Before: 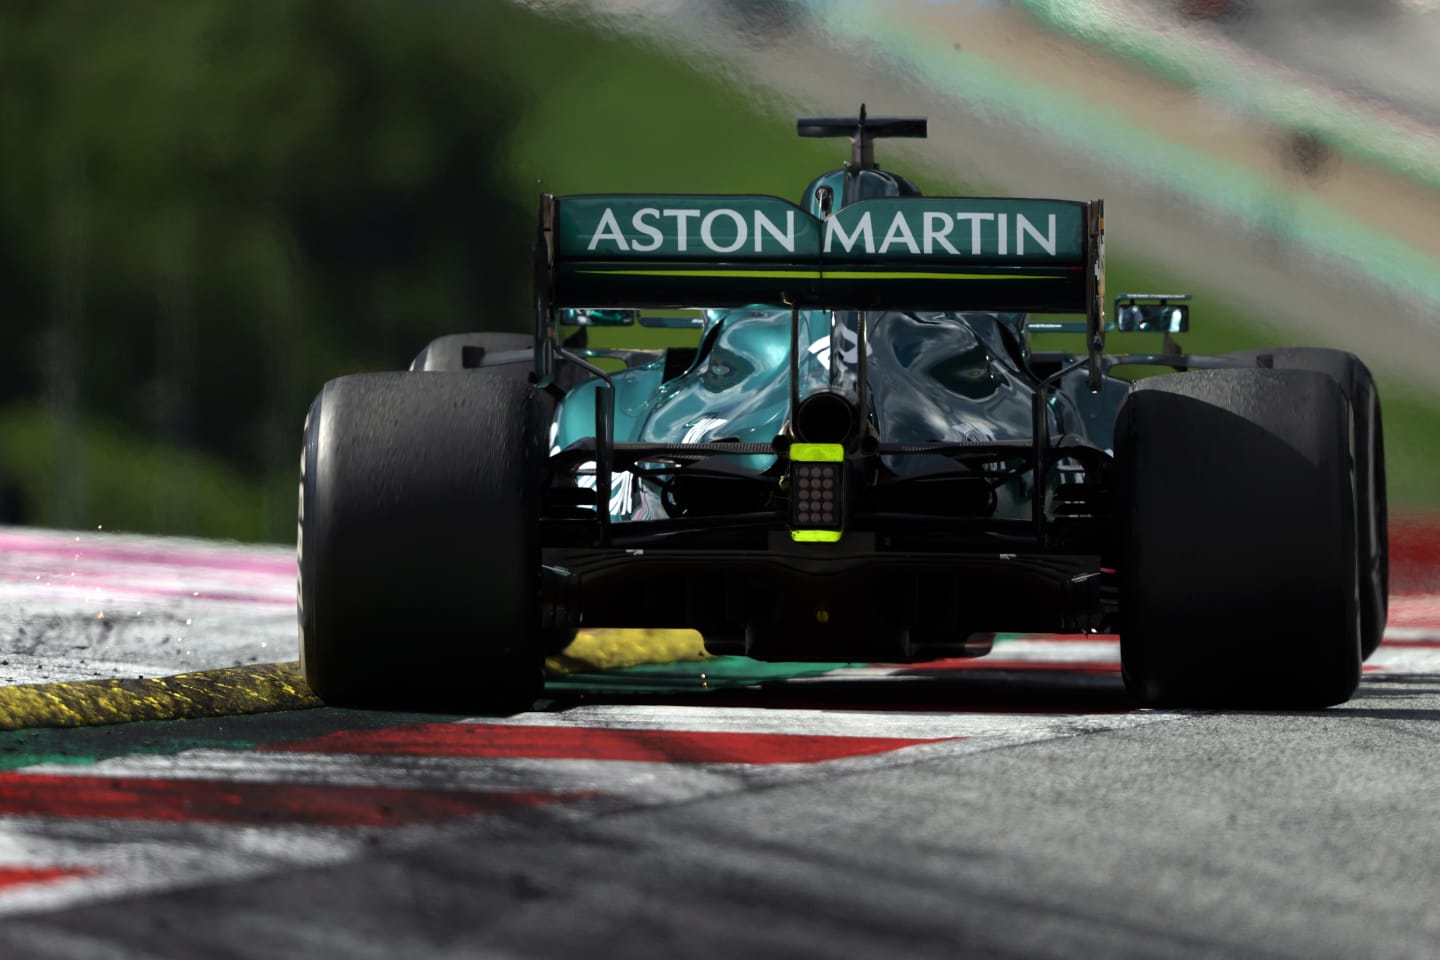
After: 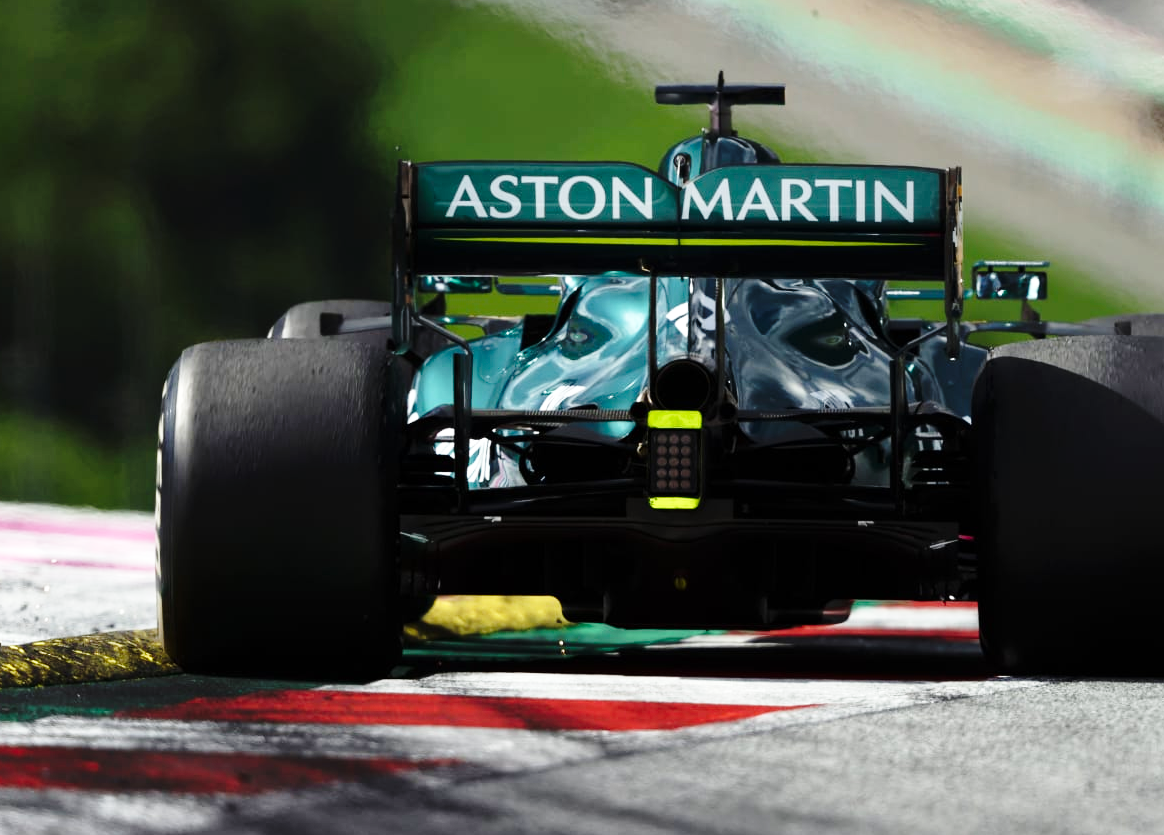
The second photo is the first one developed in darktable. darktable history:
crop: left 9.929%, top 3.475%, right 9.188%, bottom 9.529%
base curve: curves: ch0 [(0, 0) (0.028, 0.03) (0.121, 0.232) (0.46, 0.748) (0.859, 0.968) (1, 1)], preserve colors none
